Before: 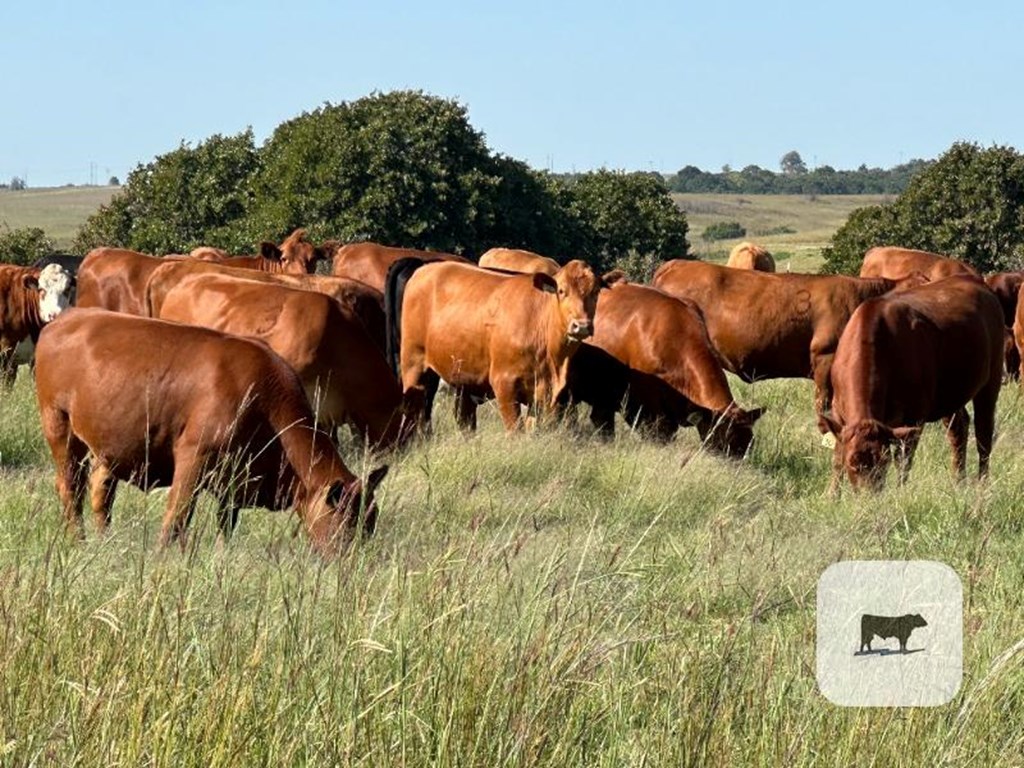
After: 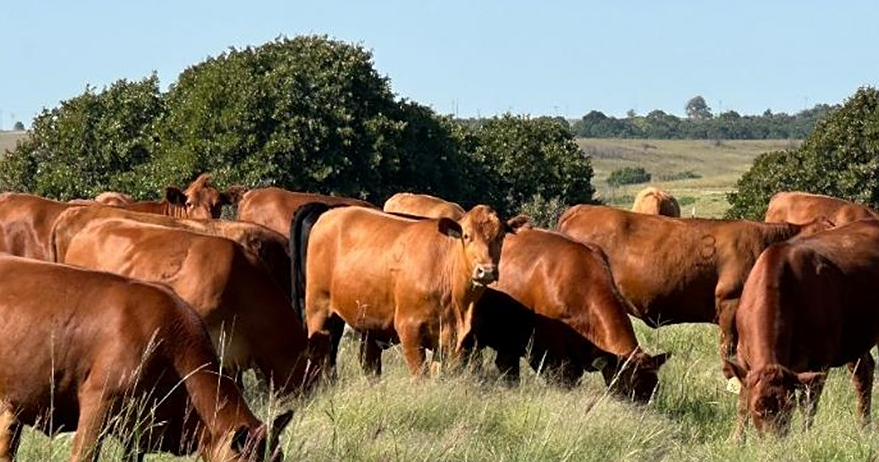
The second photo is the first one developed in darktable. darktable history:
sharpen: radius 1.046
crop and rotate: left 9.313%, top 7.229%, right 4.814%, bottom 32.54%
